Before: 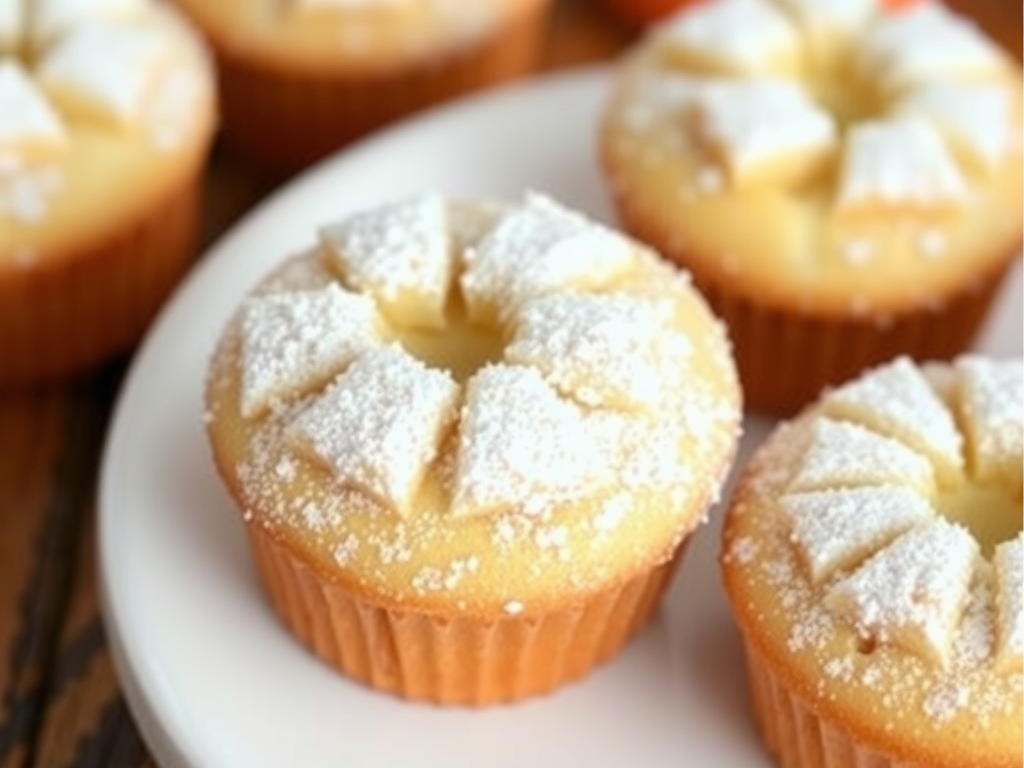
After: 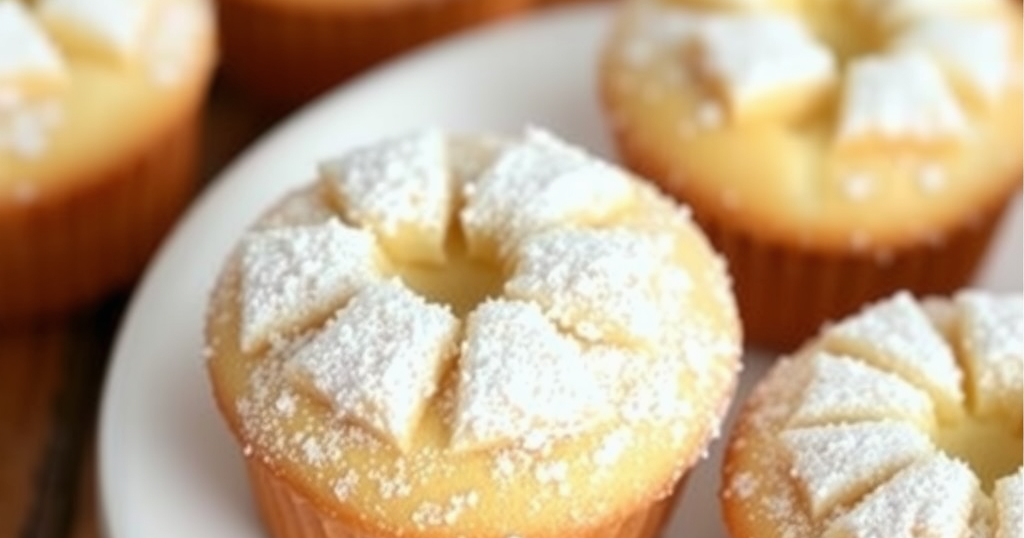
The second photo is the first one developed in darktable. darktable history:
crop and rotate: top 8.543%, bottom 21.356%
